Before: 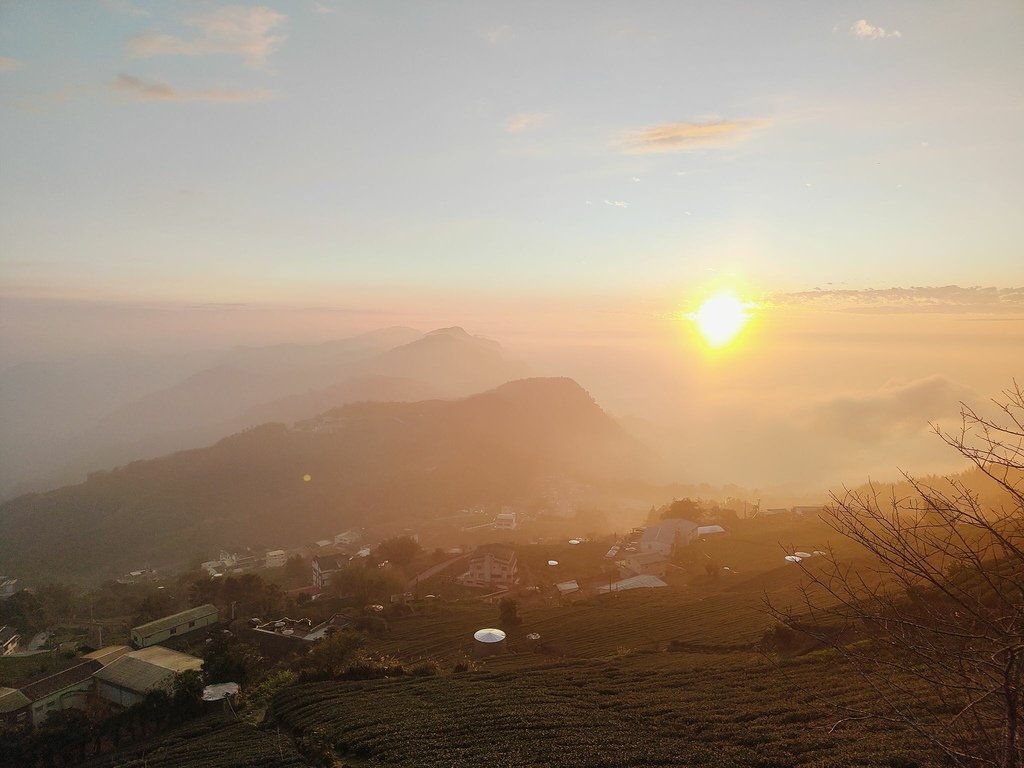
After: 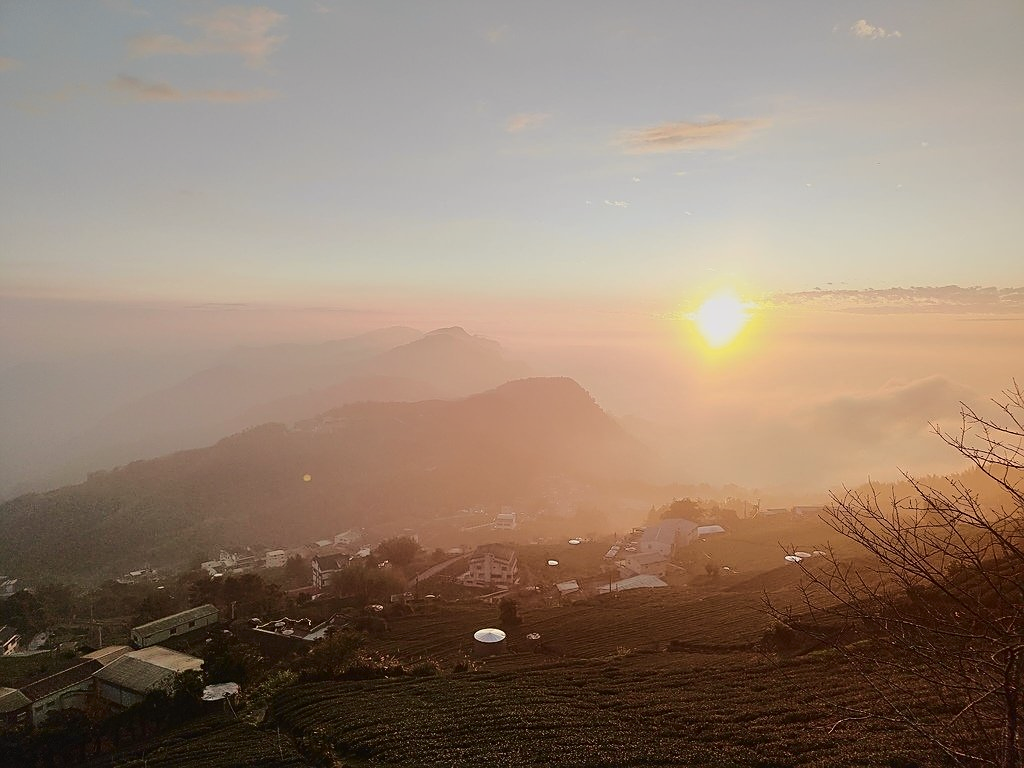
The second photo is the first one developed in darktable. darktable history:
sharpen: on, module defaults
graduated density: on, module defaults
tone curve: curves: ch0 [(0.003, 0.015) (0.104, 0.07) (0.239, 0.201) (0.327, 0.317) (0.401, 0.443) (0.495, 0.55) (0.65, 0.68) (0.832, 0.858) (1, 0.977)]; ch1 [(0, 0) (0.161, 0.092) (0.35, 0.33) (0.379, 0.401) (0.447, 0.476) (0.495, 0.499) (0.515, 0.518) (0.55, 0.557) (0.621, 0.615) (0.718, 0.734) (1, 1)]; ch2 [(0, 0) (0.359, 0.372) (0.437, 0.437) (0.502, 0.501) (0.534, 0.537) (0.599, 0.586) (1, 1)], color space Lab, independent channels, preserve colors none
